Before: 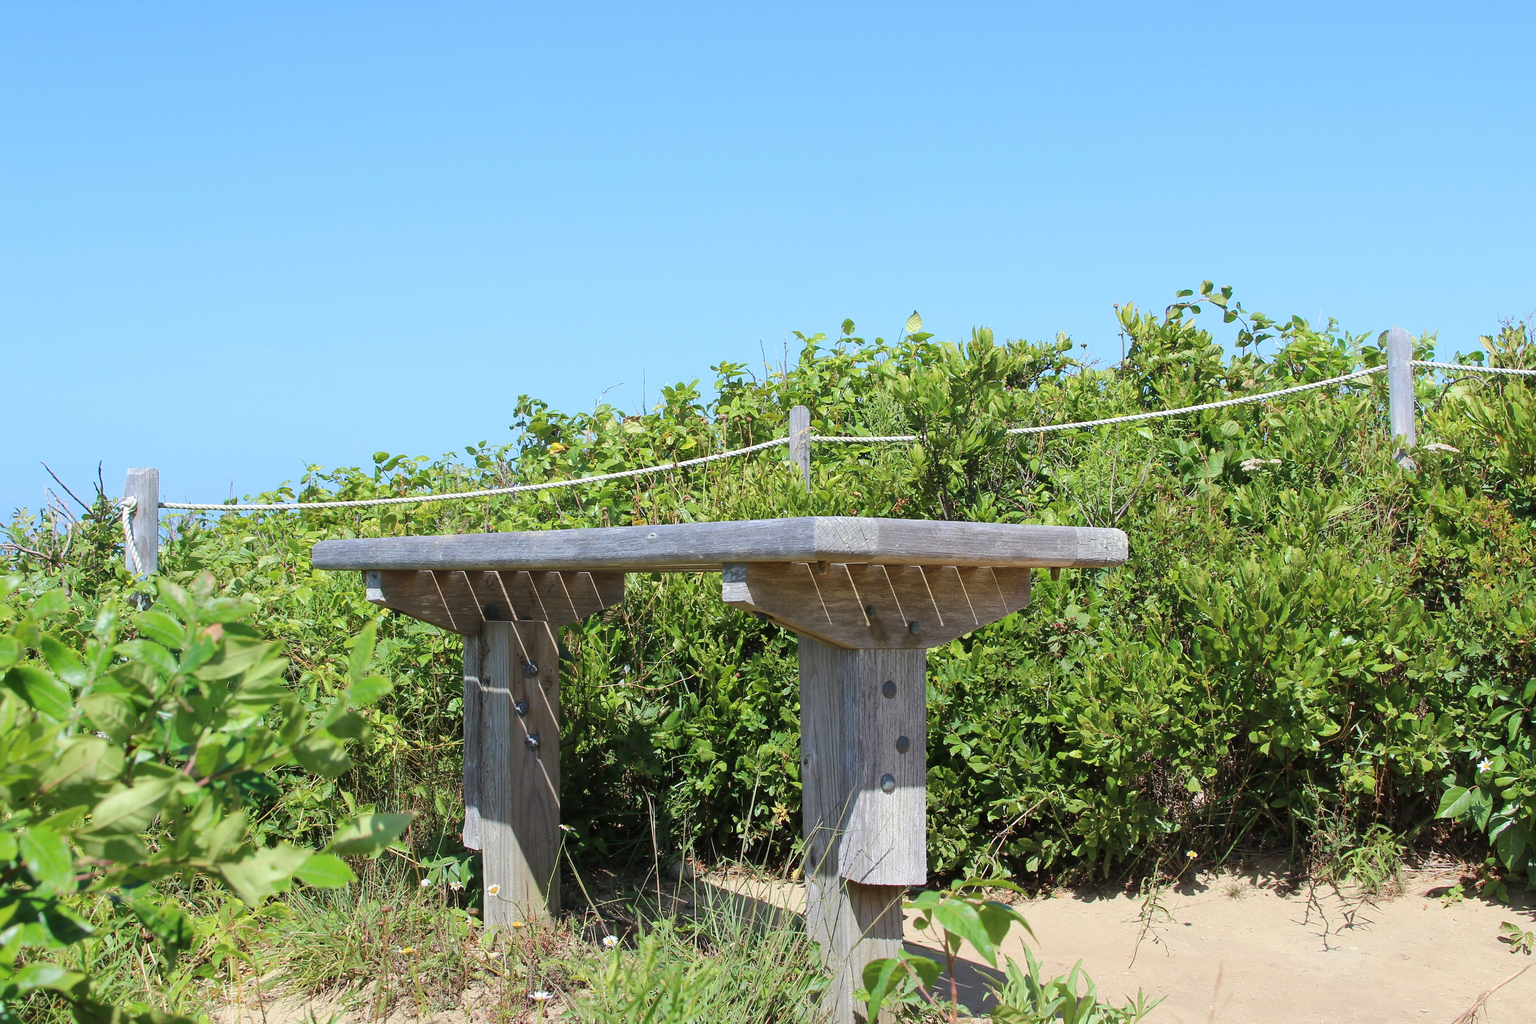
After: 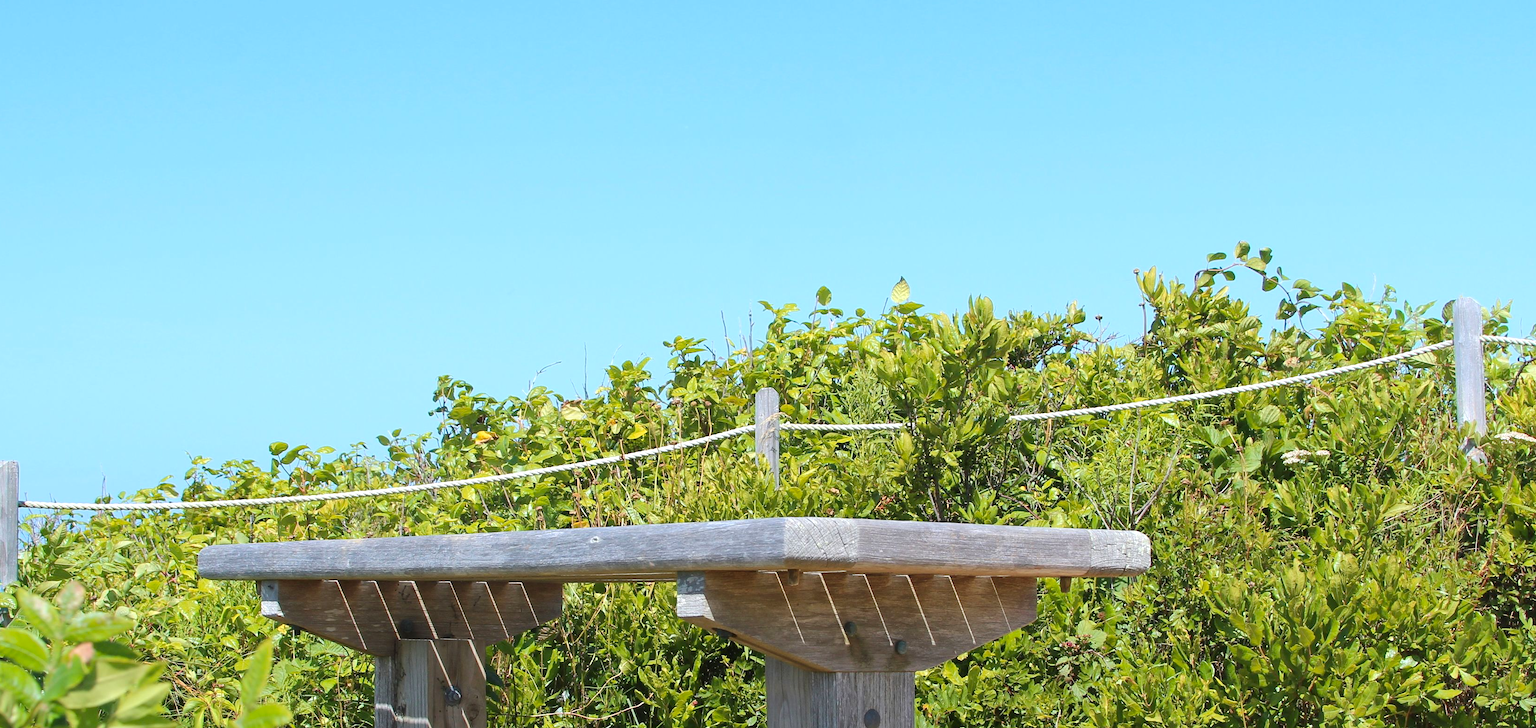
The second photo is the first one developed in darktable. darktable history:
crop and rotate: left 9.306%, top 7.191%, right 5.017%, bottom 31.835%
exposure: exposure 0.211 EV, compensate exposure bias true, compensate highlight preservation false
color zones: curves: ch1 [(0.235, 0.558) (0.75, 0.5)]; ch2 [(0.25, 0.462) (0.749, 0.457)]
